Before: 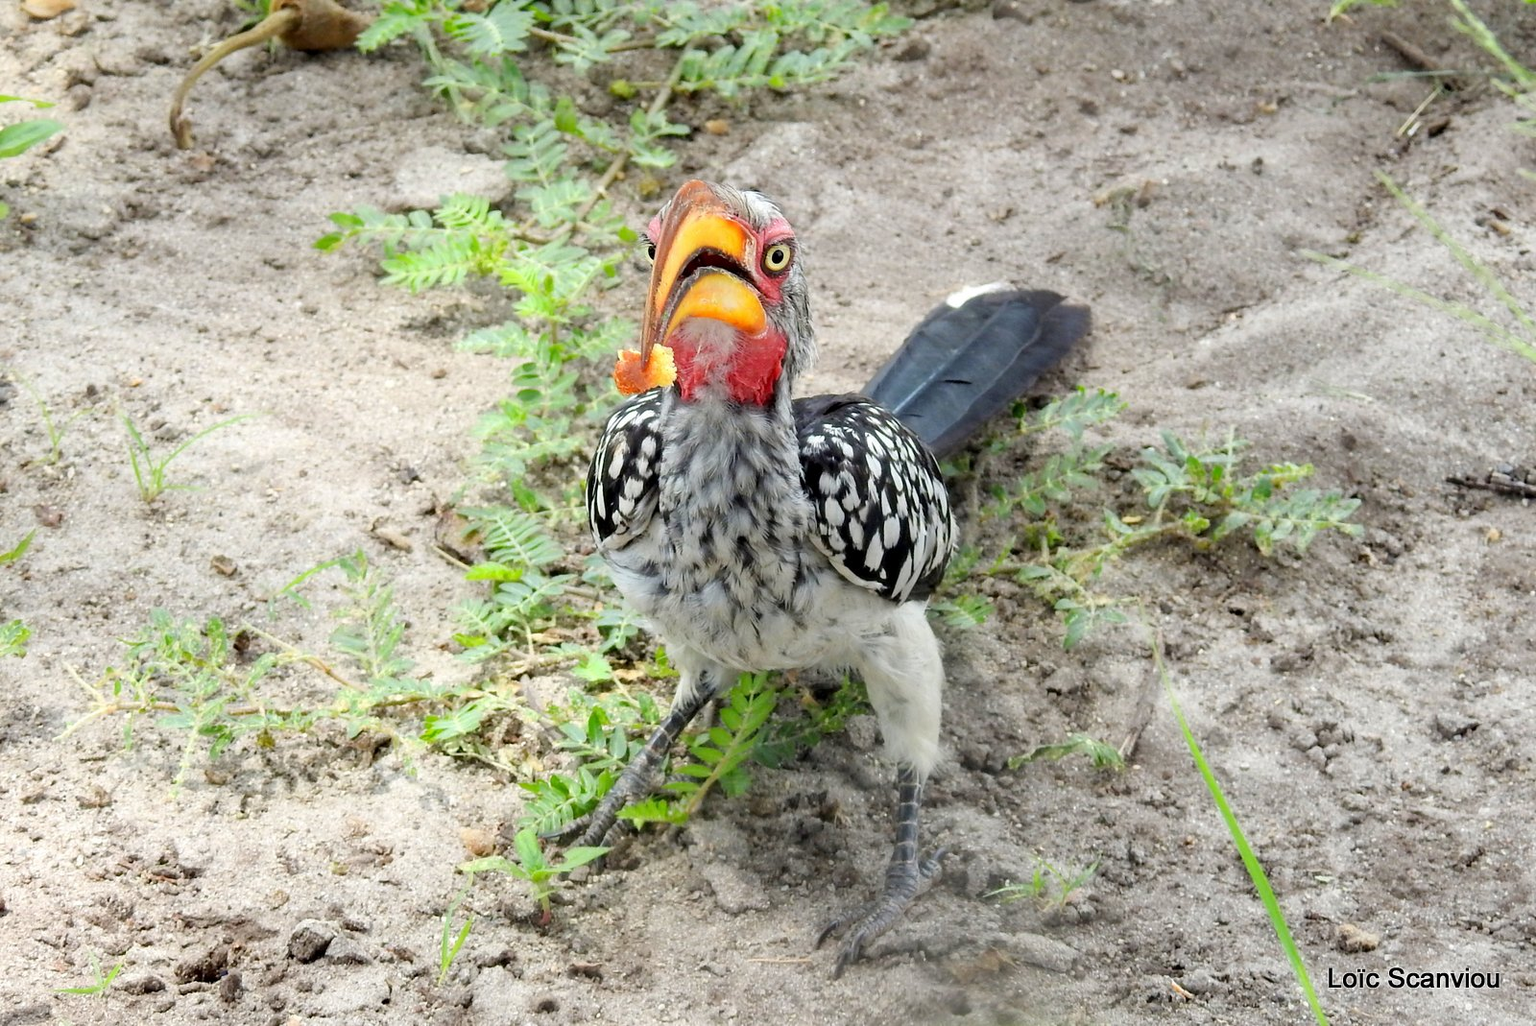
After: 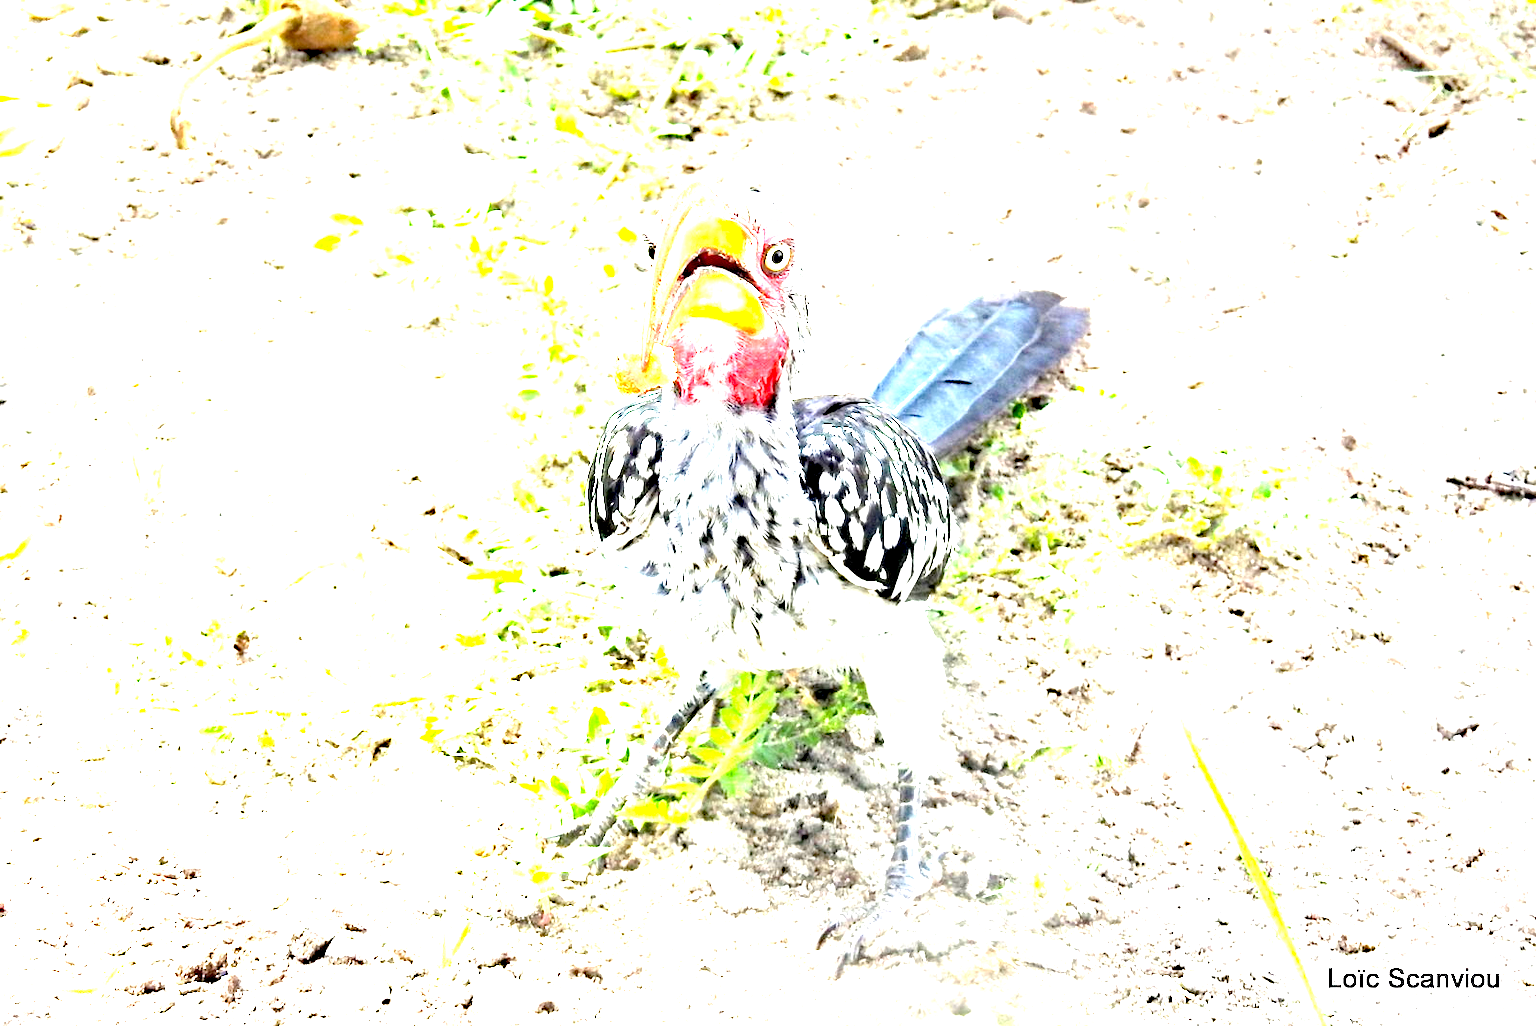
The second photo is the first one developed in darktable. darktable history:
haze removal: strength 0.291, distance 0.247, compatibility mode true, adaptive false
exposure: exposure 2.956 EV, compensate highlight preservation false
